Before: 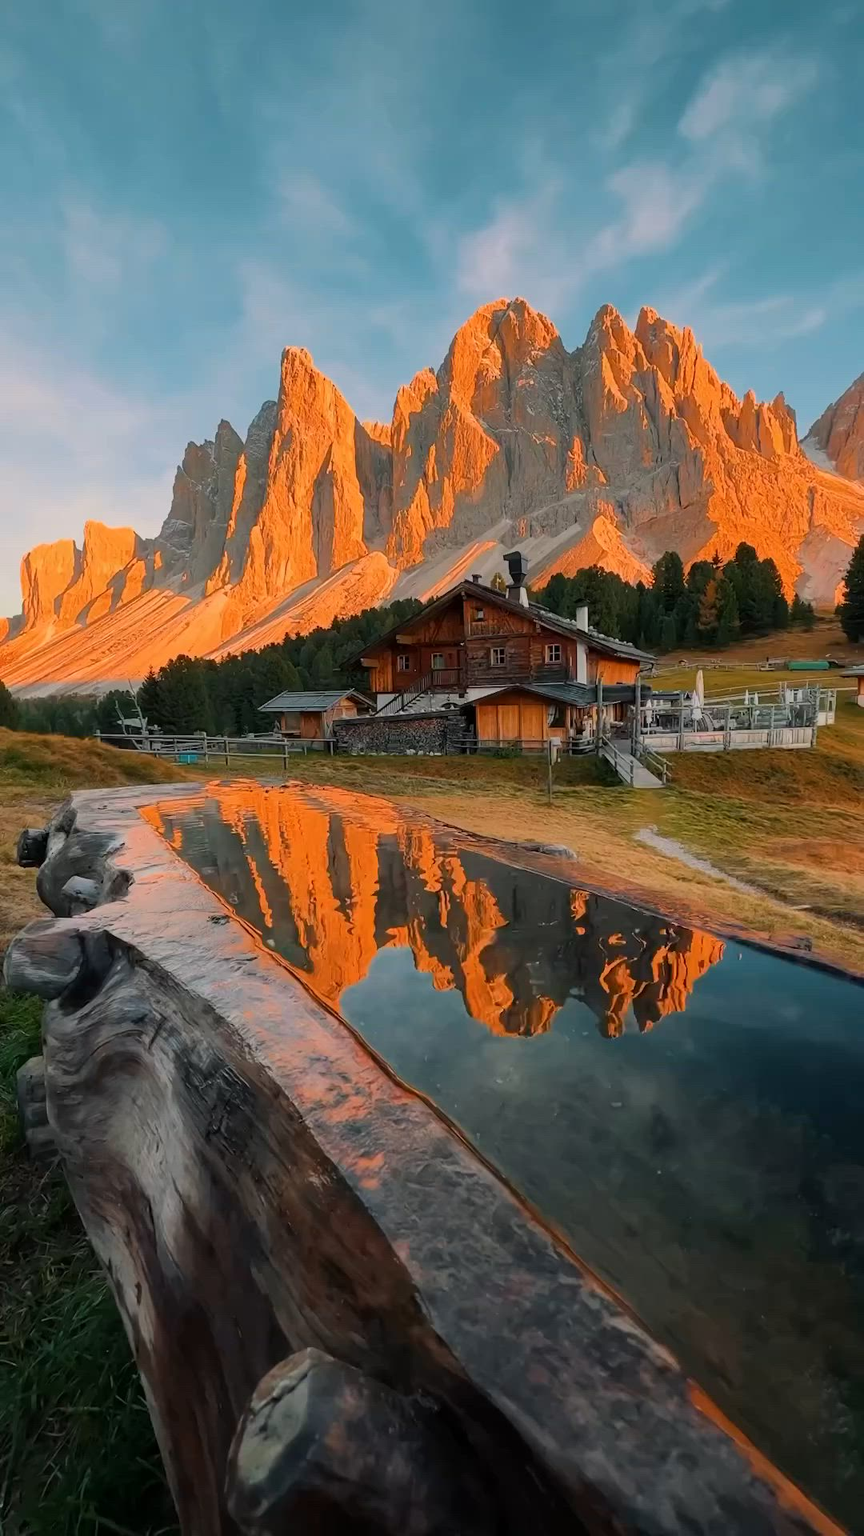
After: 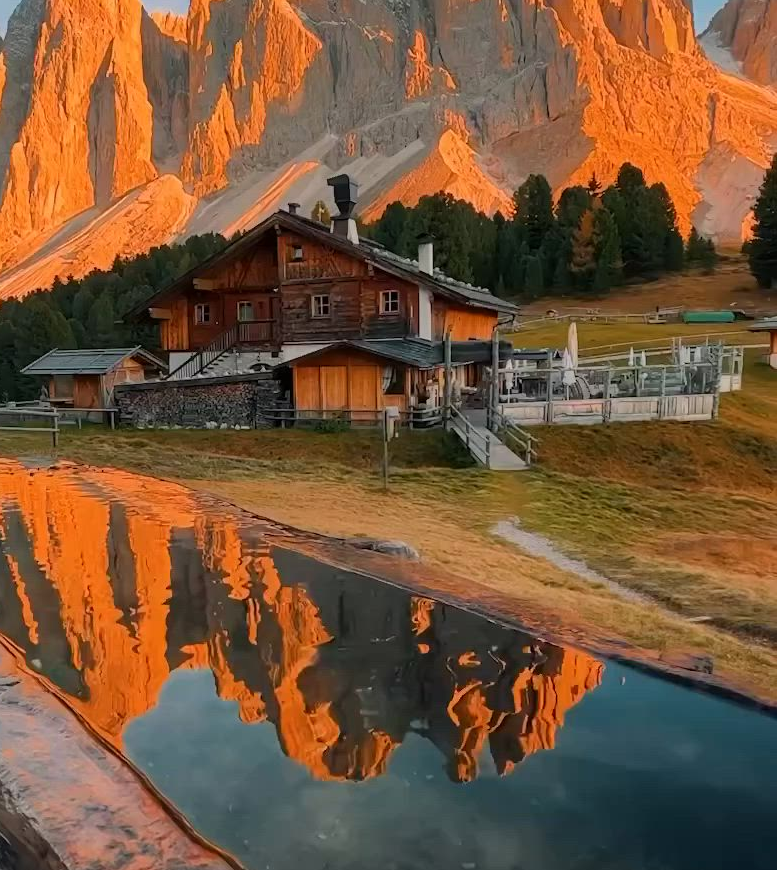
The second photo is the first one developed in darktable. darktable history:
tone equalizer: on, module defaults
crop and rotate: left 27.965%, top 26.838%, bottom 27.839%
